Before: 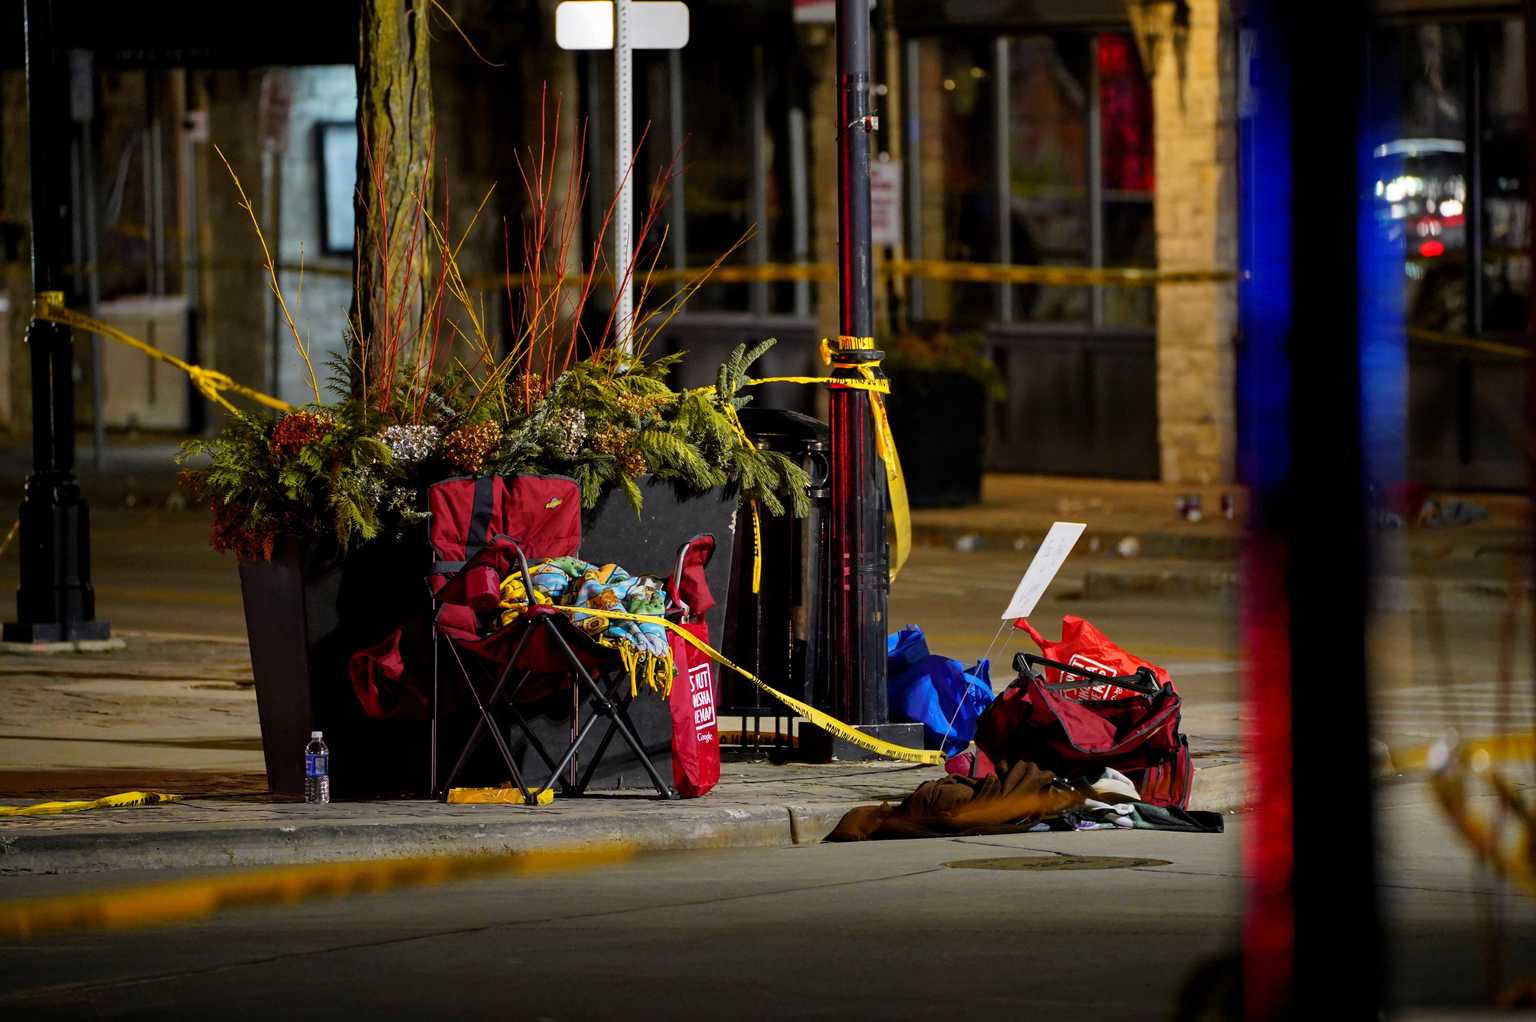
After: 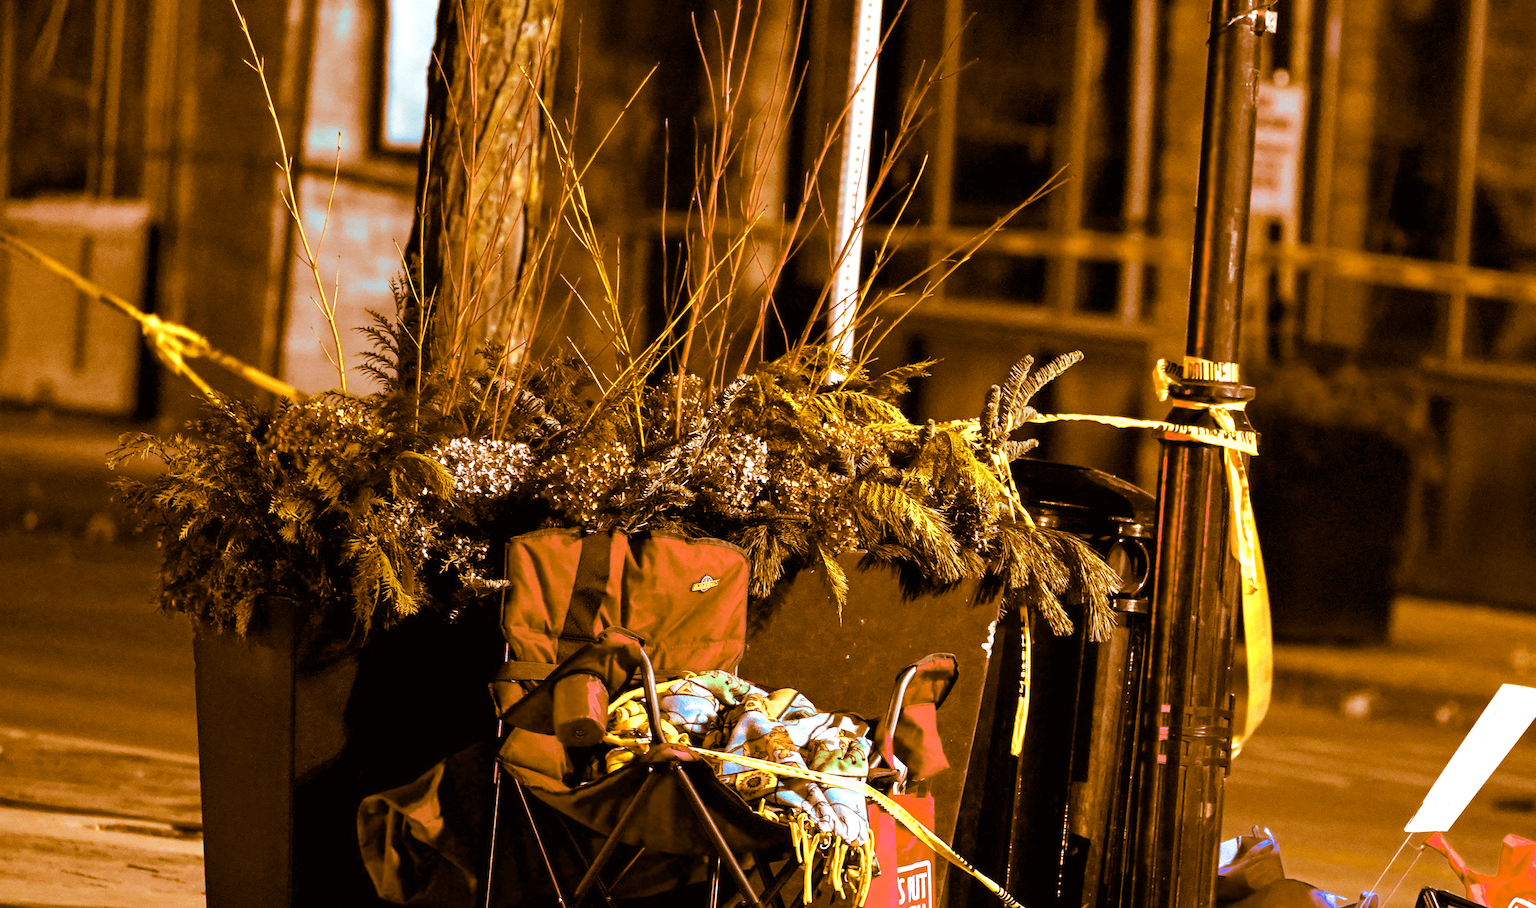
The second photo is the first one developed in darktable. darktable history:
exposure: black level correction 0, exposure 1 EV, compensate highlight preservation false
split-toning: shadows › hue 26°, shadows › saturation 0.92, highlights › hue 40°, highlights › saturation 0.92, balance -63, compress 0%
crop and rotate: angle -4.99°, left 2.122%, top 6.945%, right 27.566%, bottom 30.519%
